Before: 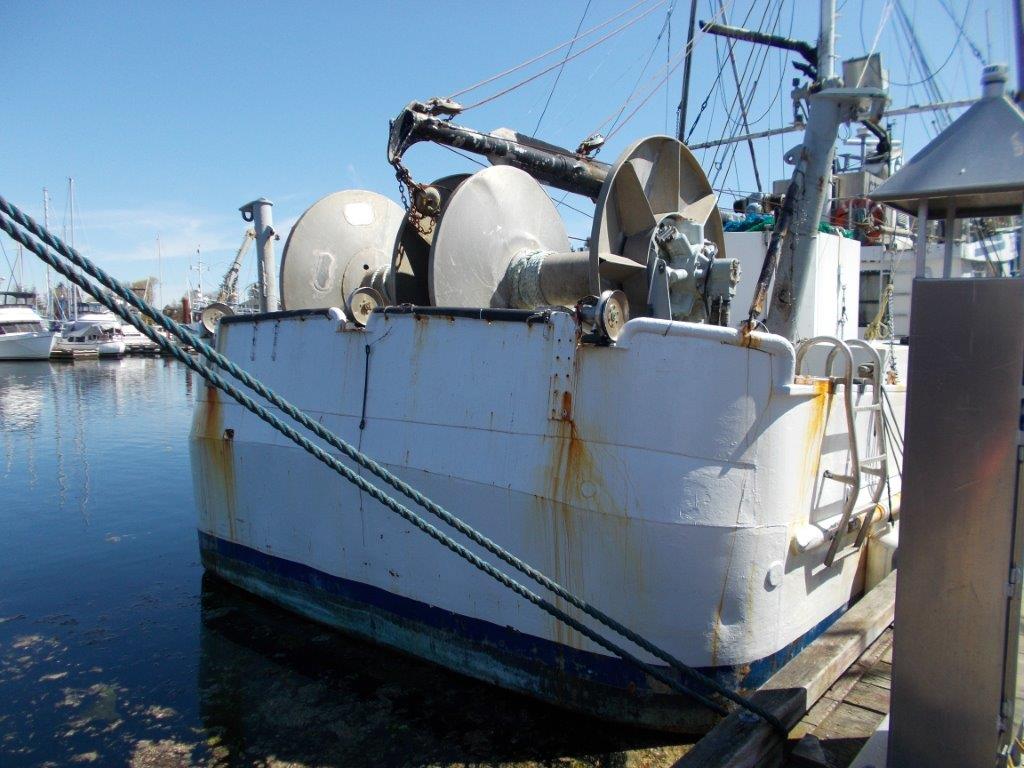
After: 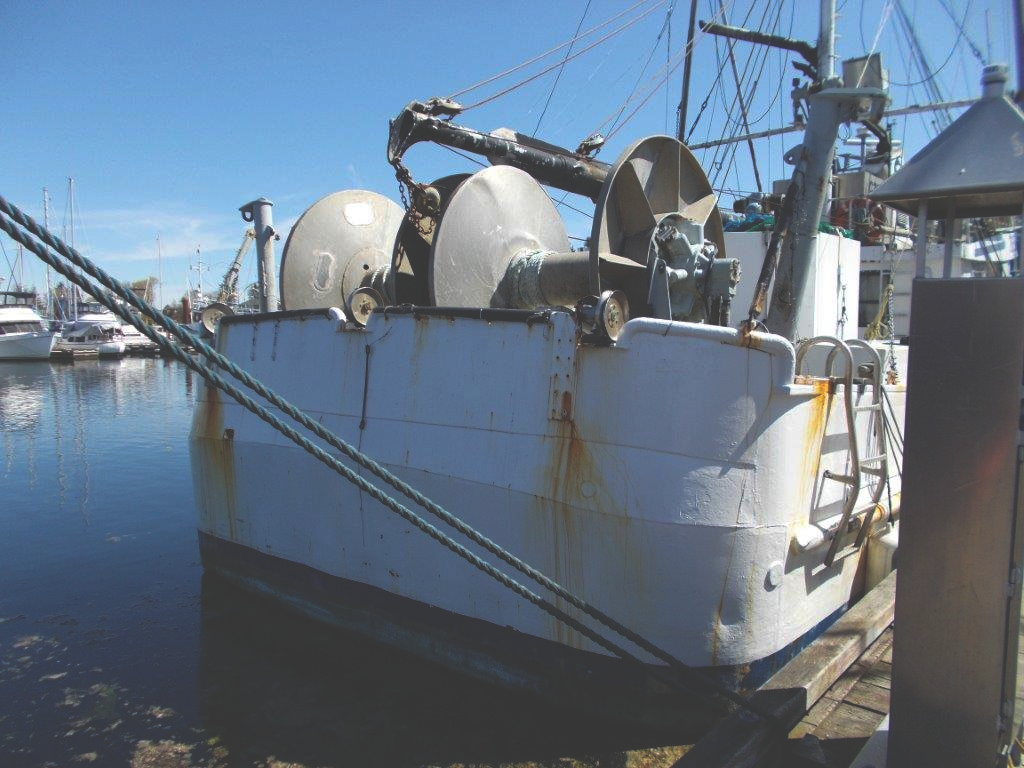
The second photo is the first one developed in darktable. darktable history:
exposure: black level correction -0.028, compensate highlight preservation false
rgb curve: curves: ch0 [(0, 0.186) (0.314, 0.284) (0.775, 0.708) (1, 1)], compensate middle gray true, preserve colors none
